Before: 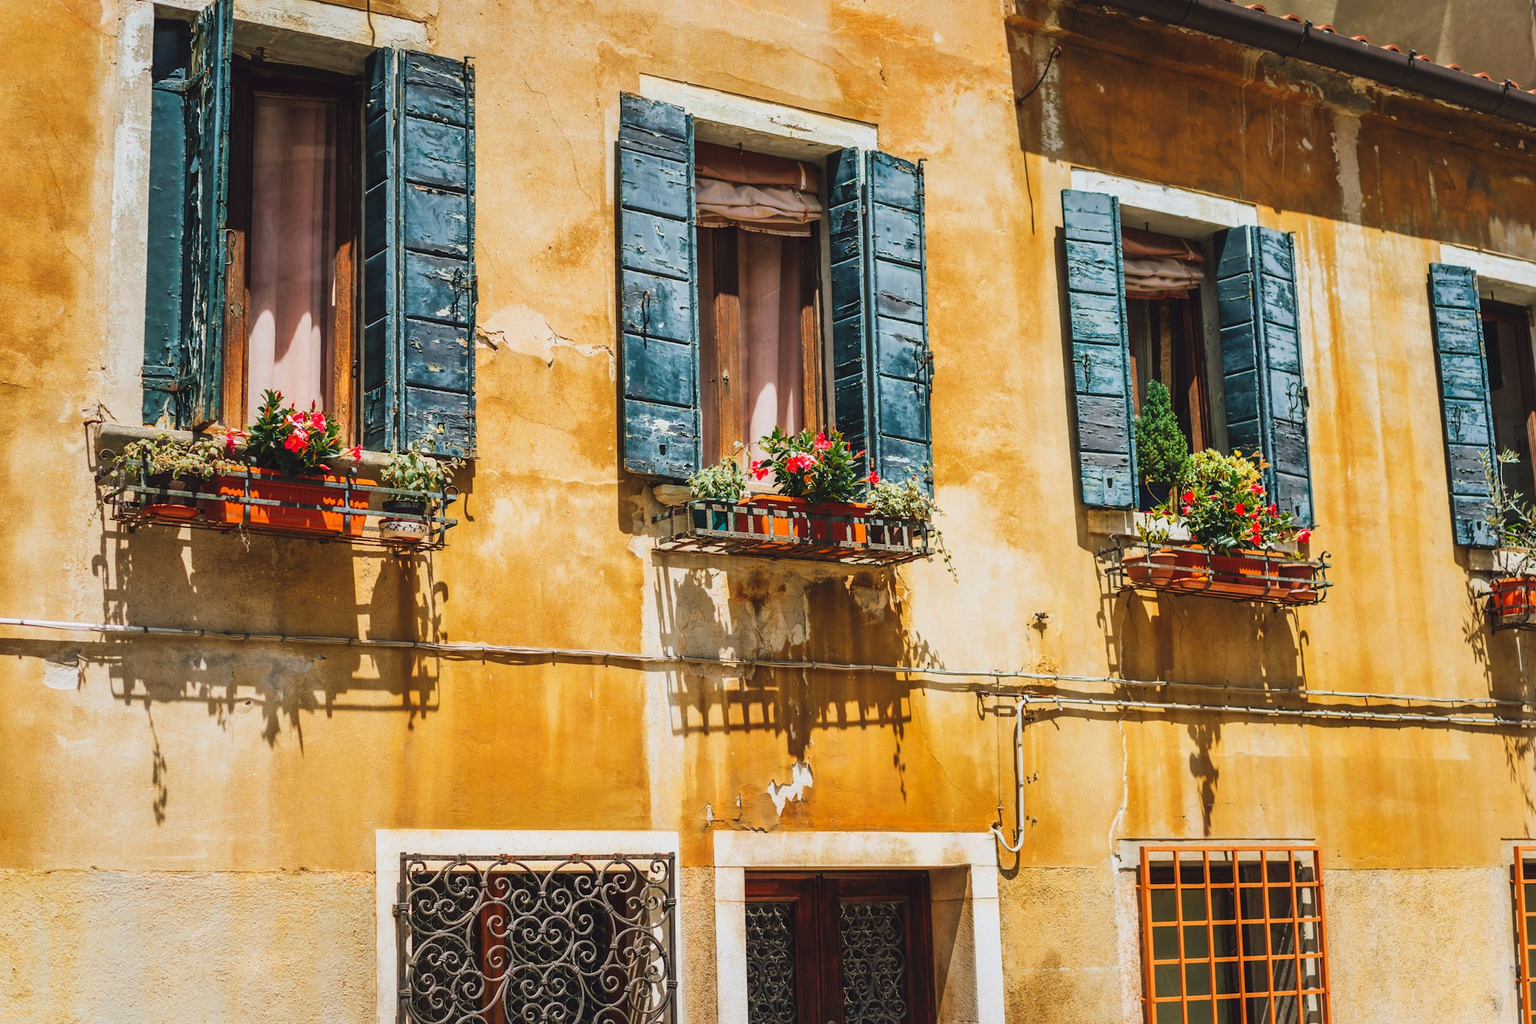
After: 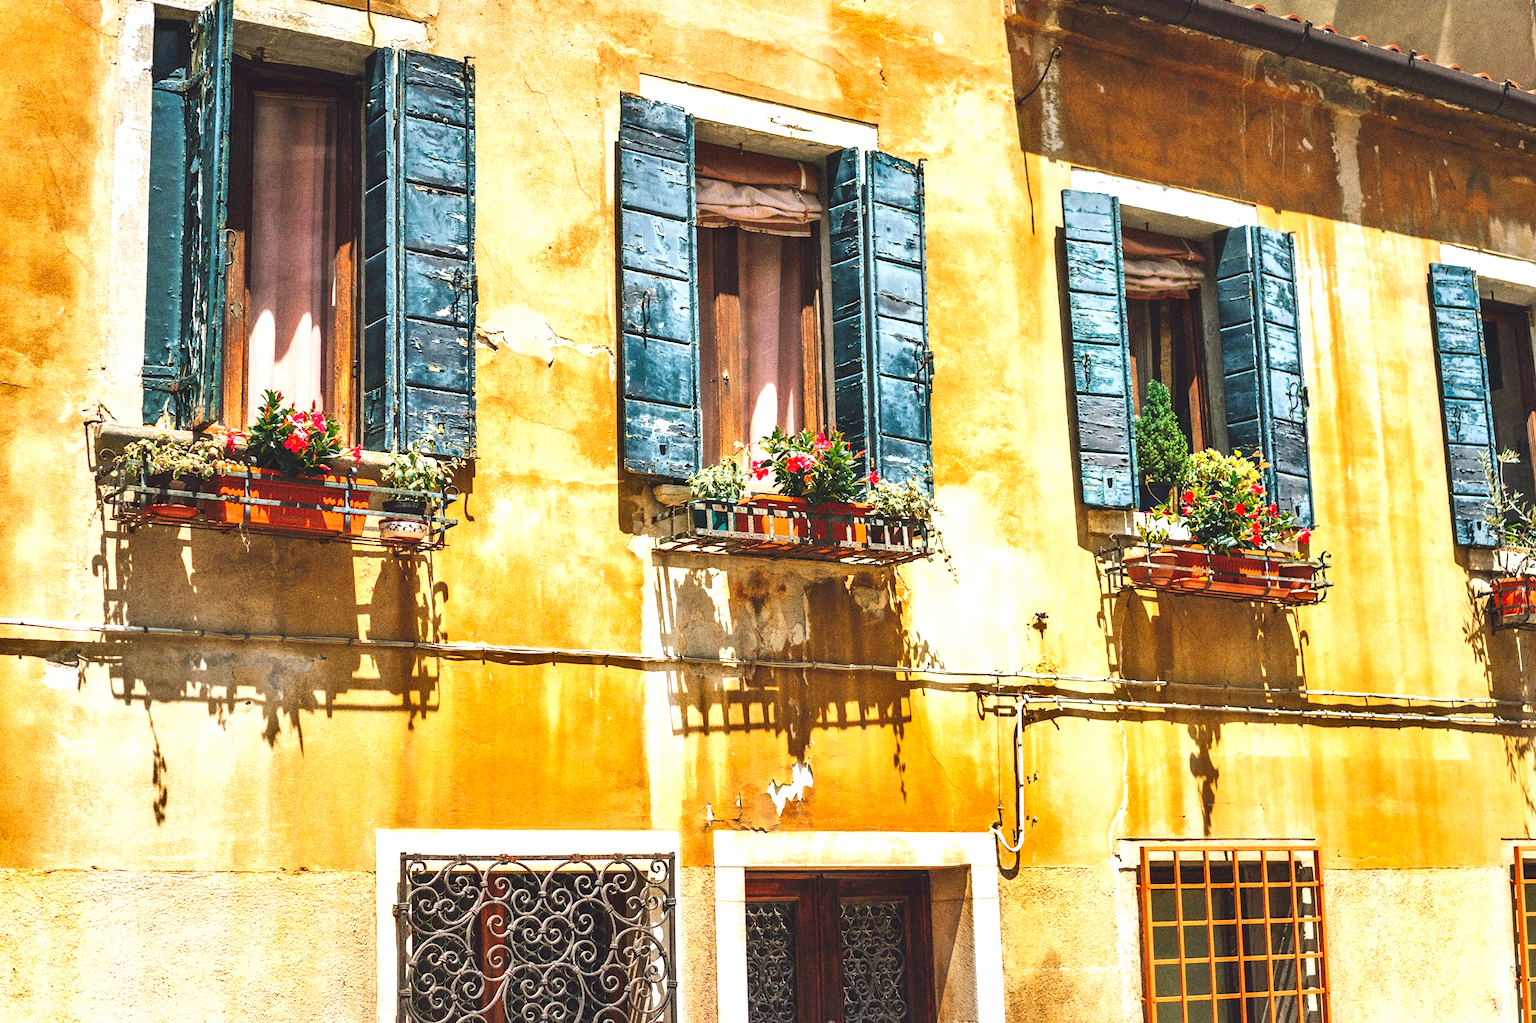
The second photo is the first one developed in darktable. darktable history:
exposure: black level correction 0, exposure 0.877 EV, compensate exposure bias true, compensate highlight preservation false
grain: coarseness 0.09 ISO, strength 40%
shadows and highlights: shadows 49, highlights -41, soften with gaussian
